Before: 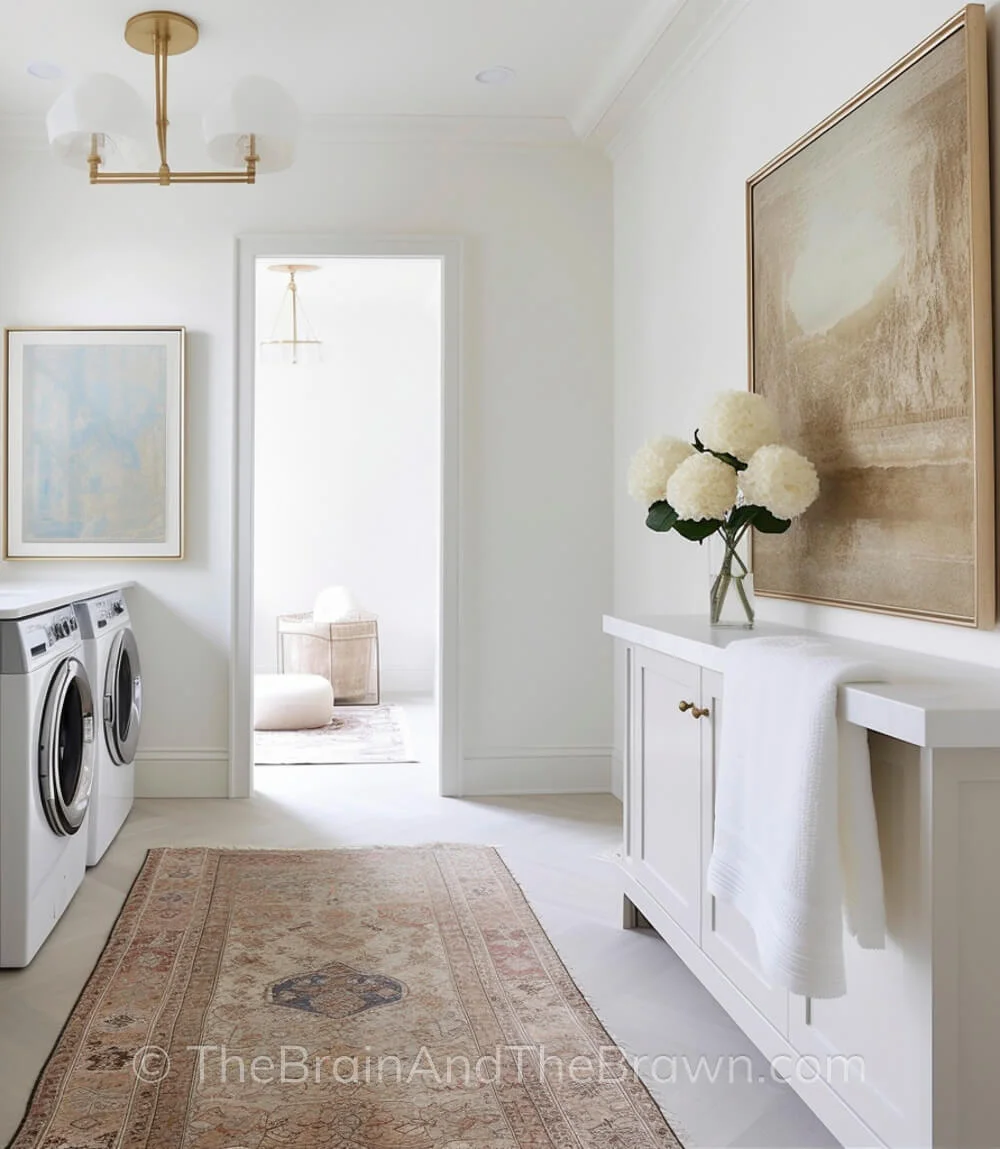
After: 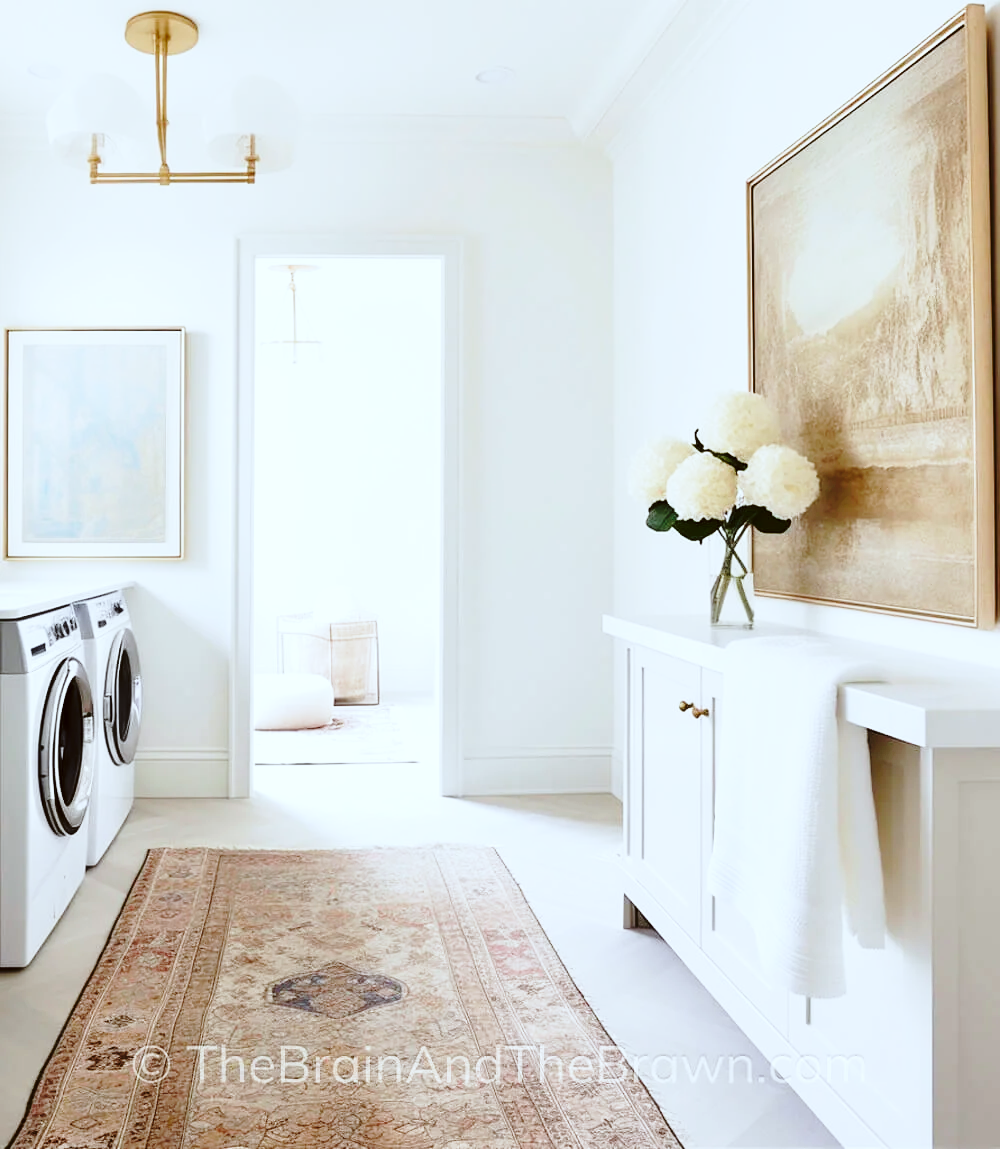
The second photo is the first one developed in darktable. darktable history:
base curve: curves: ch0 [(0, 0) (0.04, 0.03) (0.133, 0.232) (0.448, 0.748) (0.843, 0.968) (1, 1)], preserve colors none
color correction: highlights a* -3.28, highlights b* -6.24, shadows a* 3.1, shadows b* 5.19
white balance: red 1, blue 1
